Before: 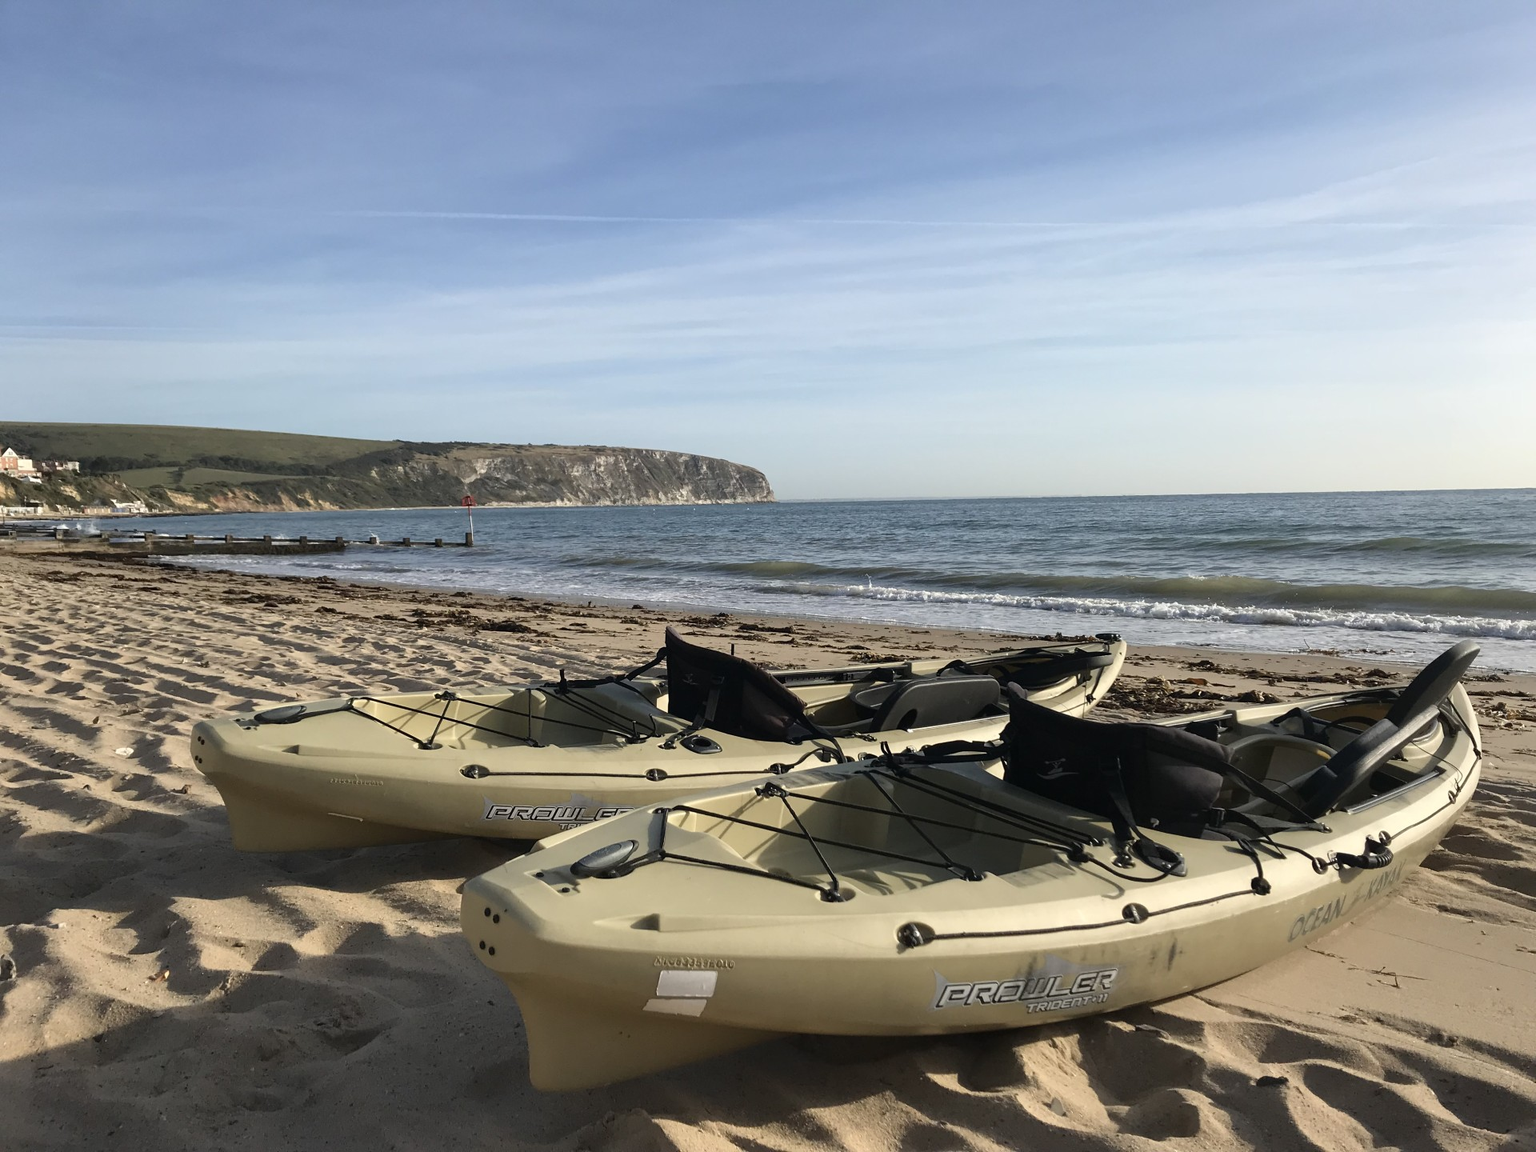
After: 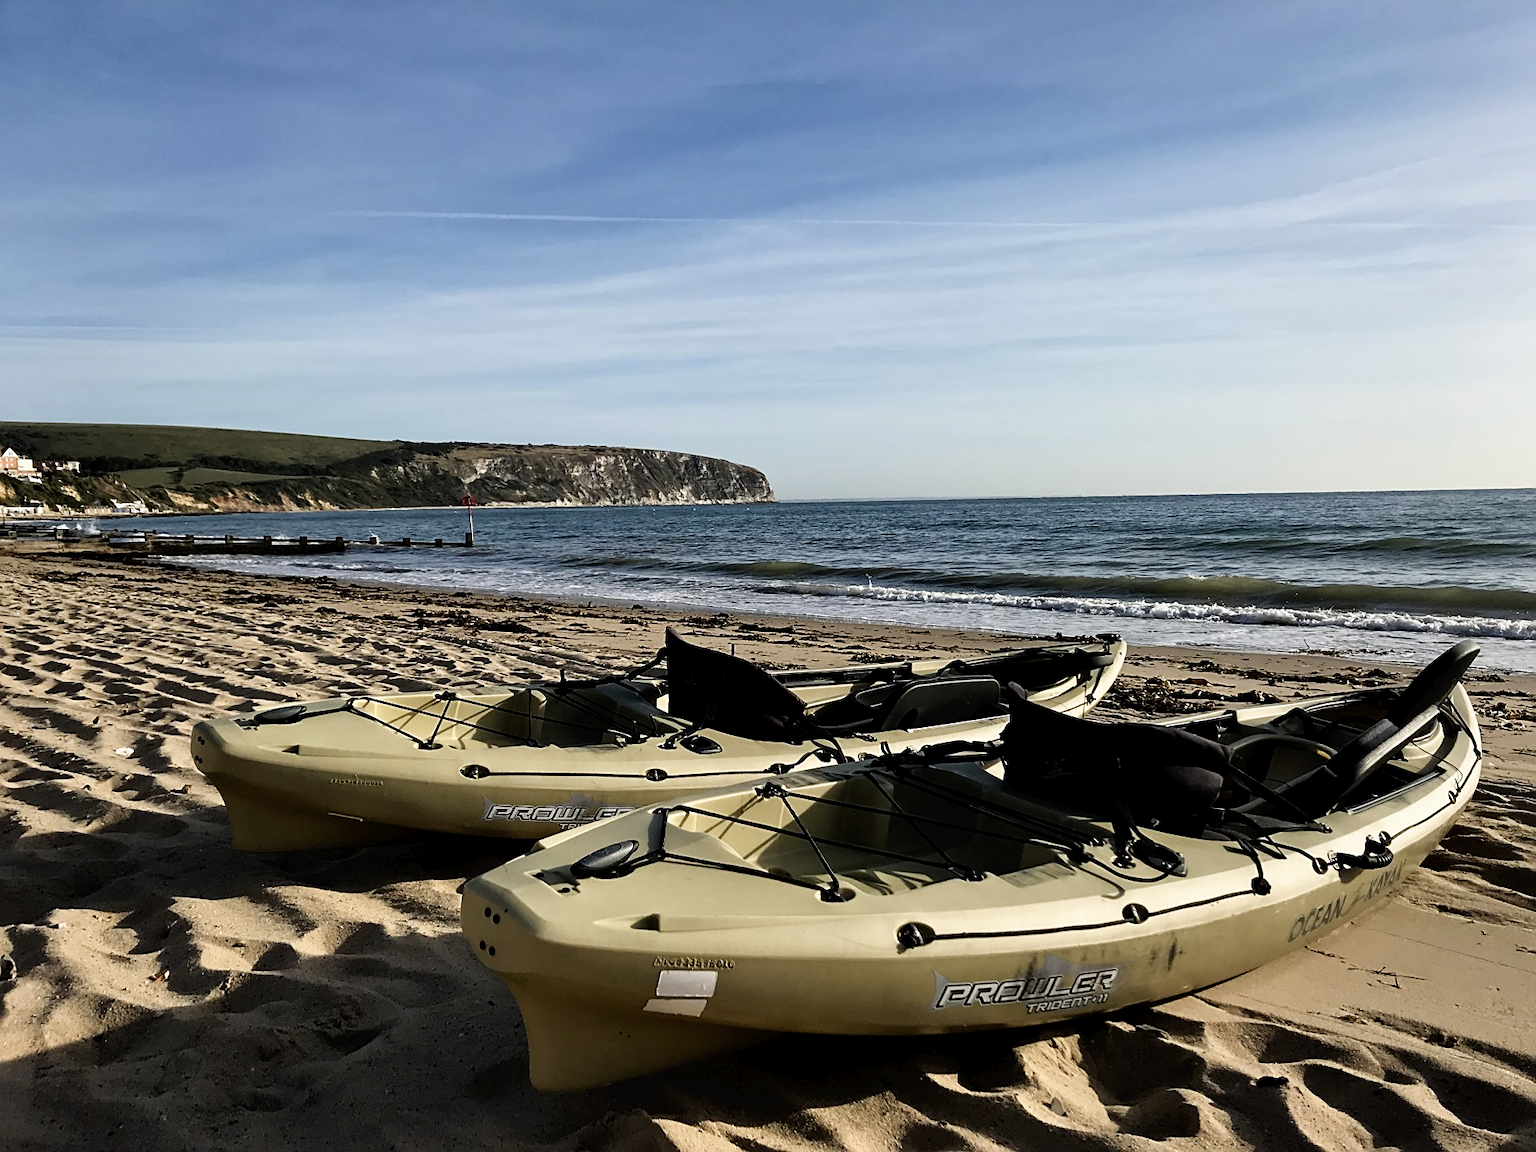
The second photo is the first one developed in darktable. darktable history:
exposure: black level correction 0.009, exposure -0.637 EV, compensate highlight preservation false
contrast equalizer: y [[0.531, 0.548, 0.559, 0.557, 0.544, 0.527], [0.5 ×6], [0.5 ×6], [0 ×6], [0 ×6]]
tone curve: curves: ch0 [(0, 0) (0.003, 0.016) (0.011, 0.016) (0.025, 0.016) (0.044, 0.017) (0.069, 0.026) (0.1, 0.044) (0.136, 0.074) (0.177, 0.121) (0.224, 0.183) (0.277, 0.248) (0.335, 0.326) (0.399, 0.413) (0.468, 0.511) (0.543, 0.612) (0.623, 0.717) (0.709, 0.818) (0.801, 0.911) (0.898, 0.979) (1, 1)], preserve colors none
sharpen: on, module defaults
